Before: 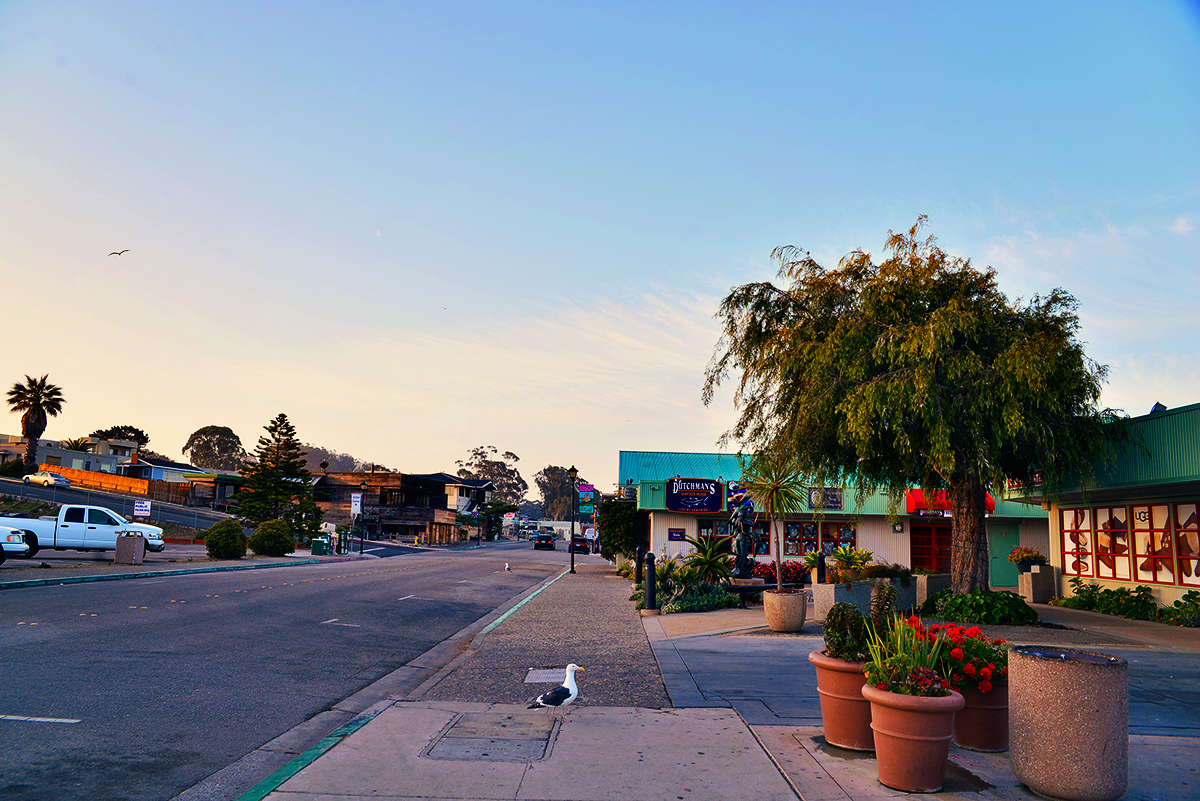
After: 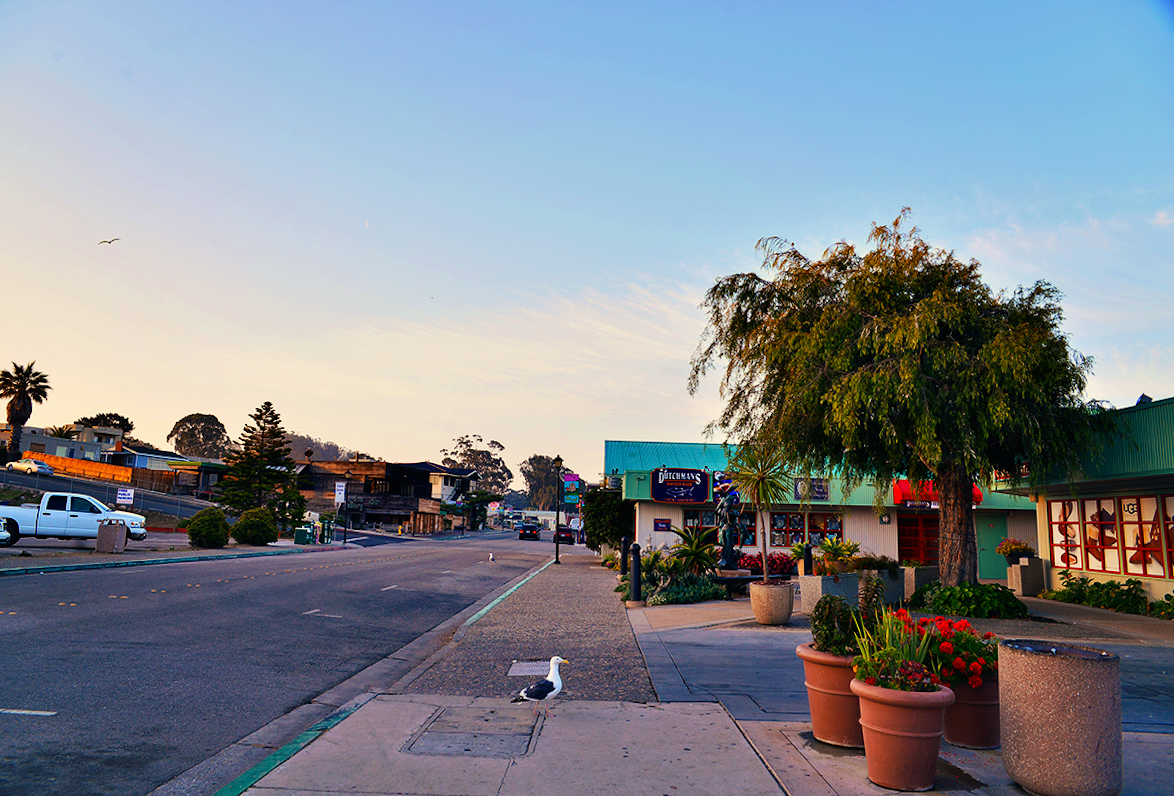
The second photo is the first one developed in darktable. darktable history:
rotate and perspective: rotation 0.226°, lens shift (vertical) -0.042, crop left 0.023, crop right 0.982, crop top 0.006, crop bottom 0.994
white balance: emerald 1
